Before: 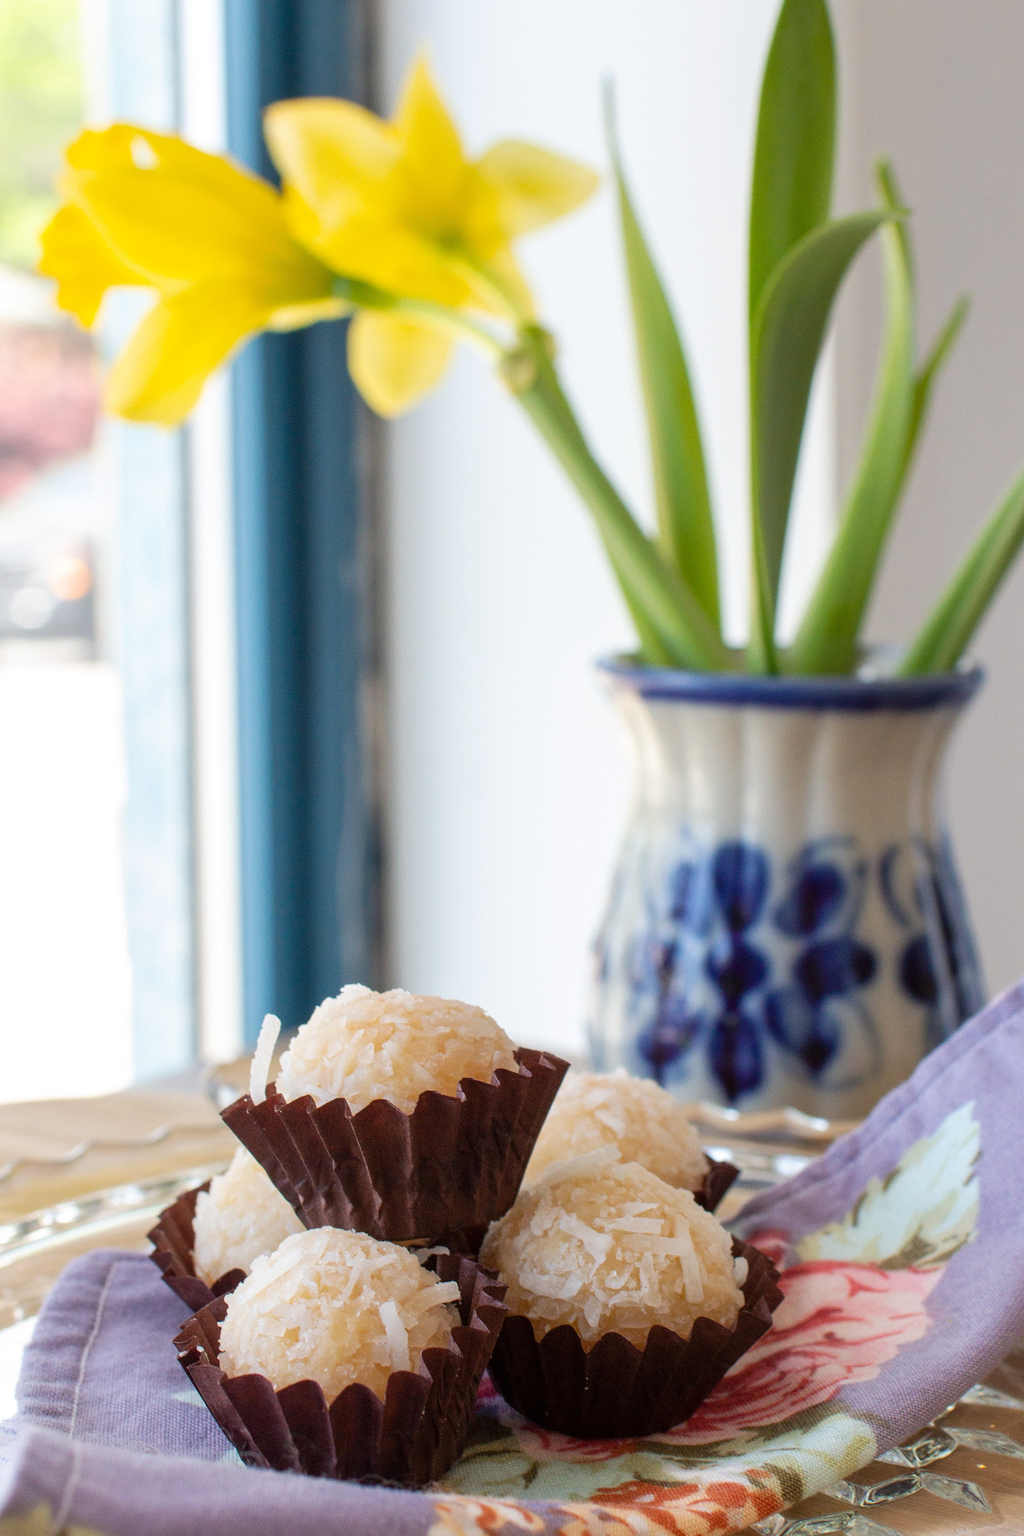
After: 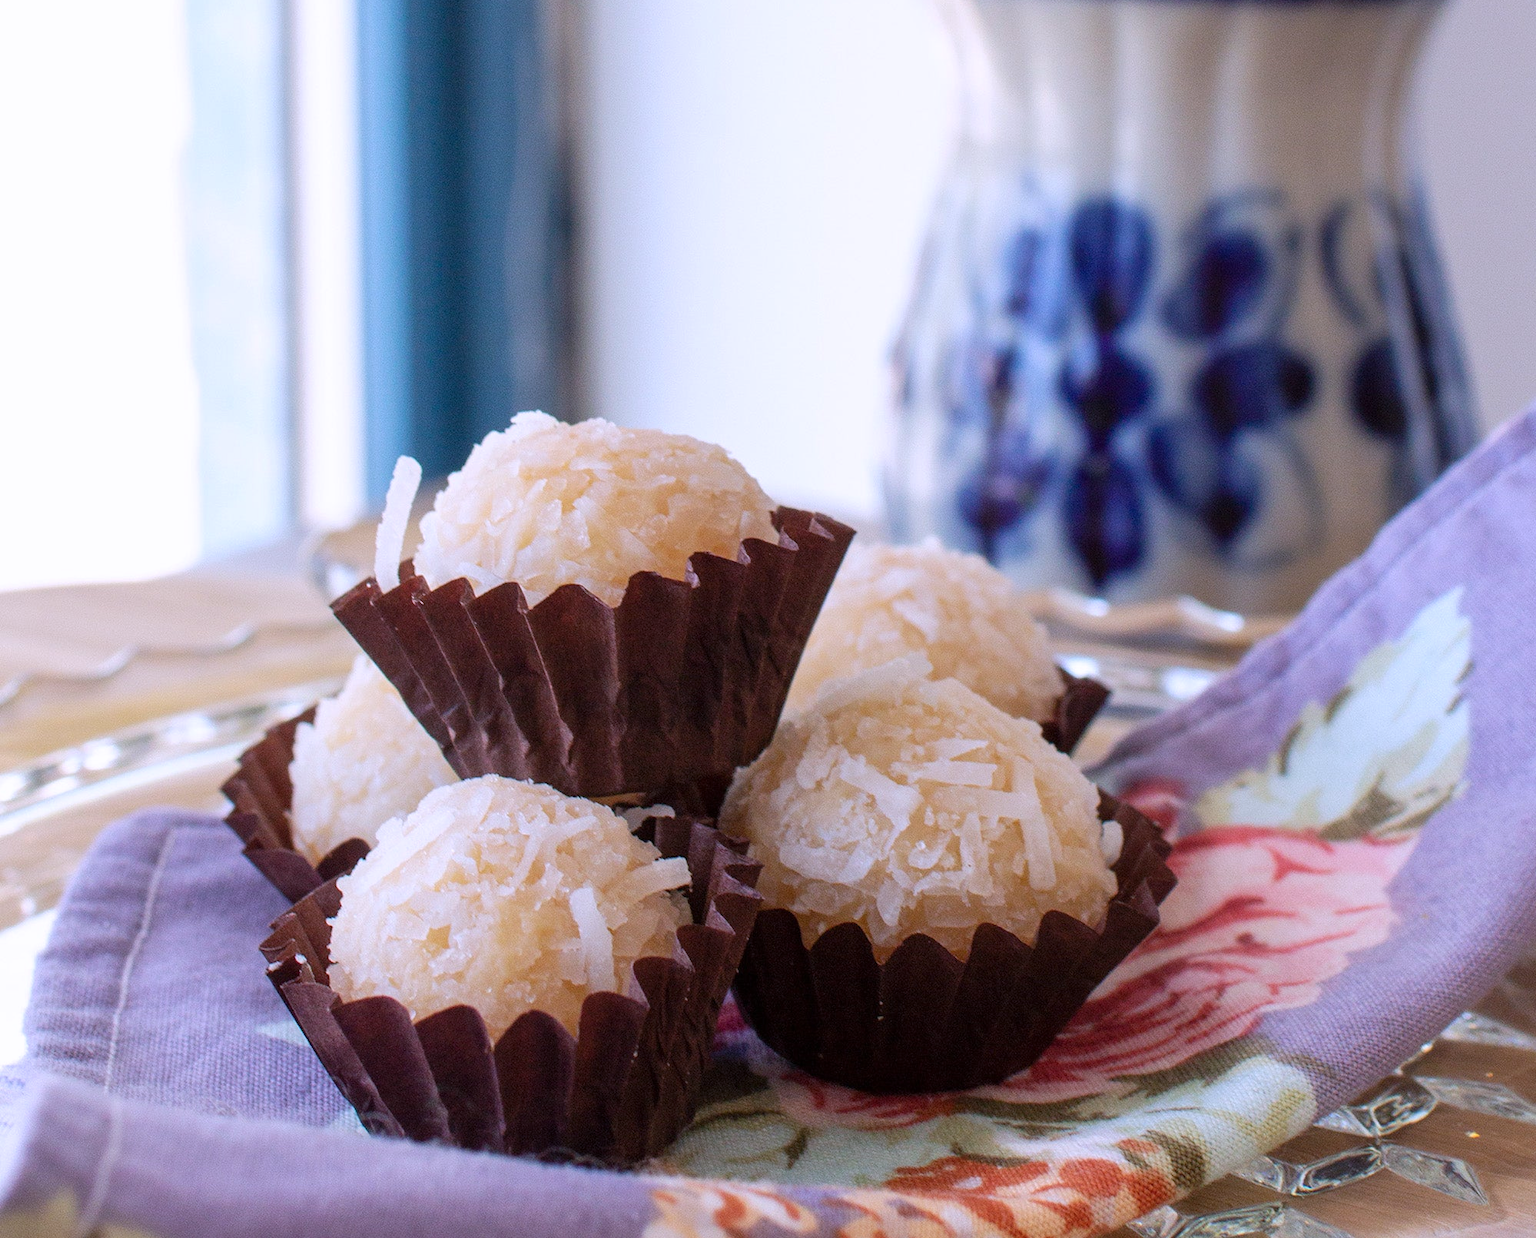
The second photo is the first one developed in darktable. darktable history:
crop and rotate: top 46.237%
color calibration: illuminant as shot in camera, x 0.363, y 0.385, temperature 4528.04 K
